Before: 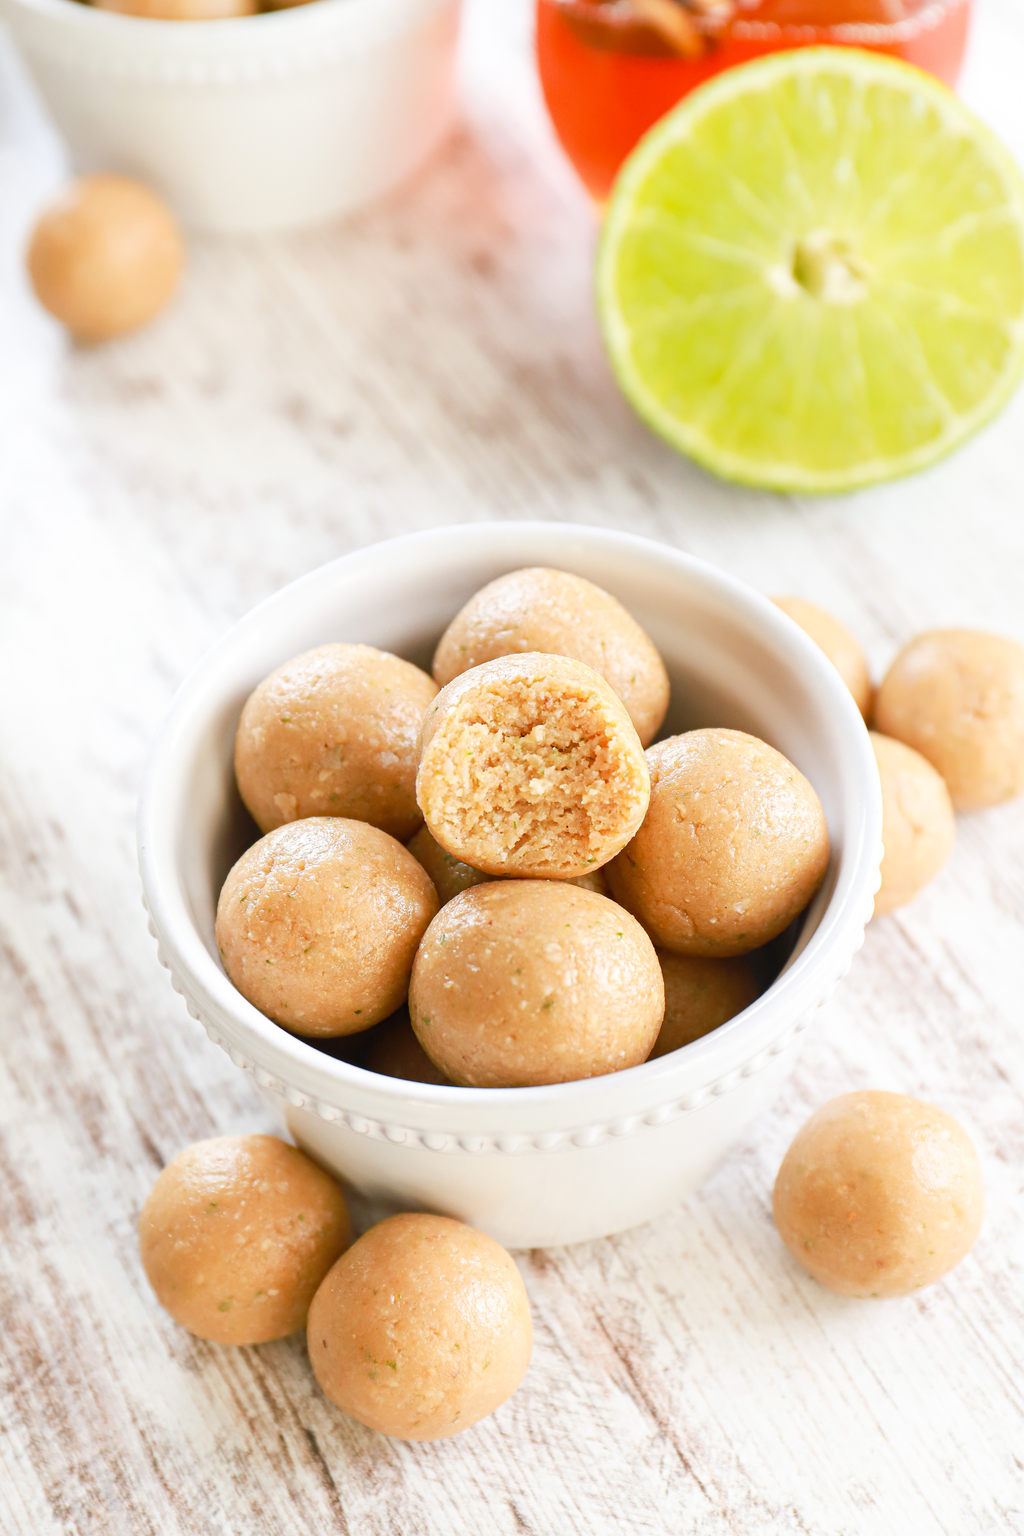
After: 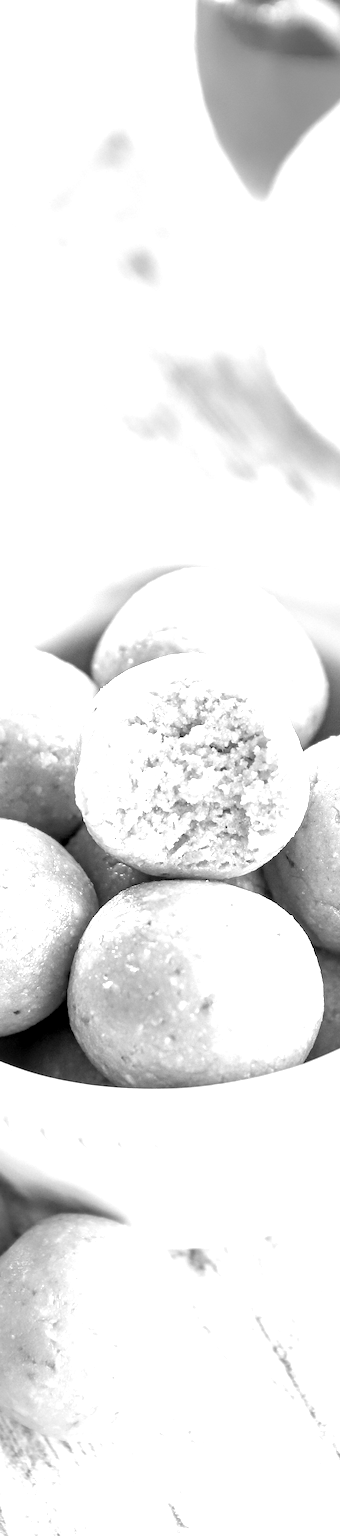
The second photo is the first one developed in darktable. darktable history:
exposure: black level correction 0.01, exposure 1 EV, compensate highlight preservation false
crop: left 33.36%, right 33.36%
local contrast: detail 130%
white balance: red 0.931, blue 1.11
monochrome: on, module defaults
